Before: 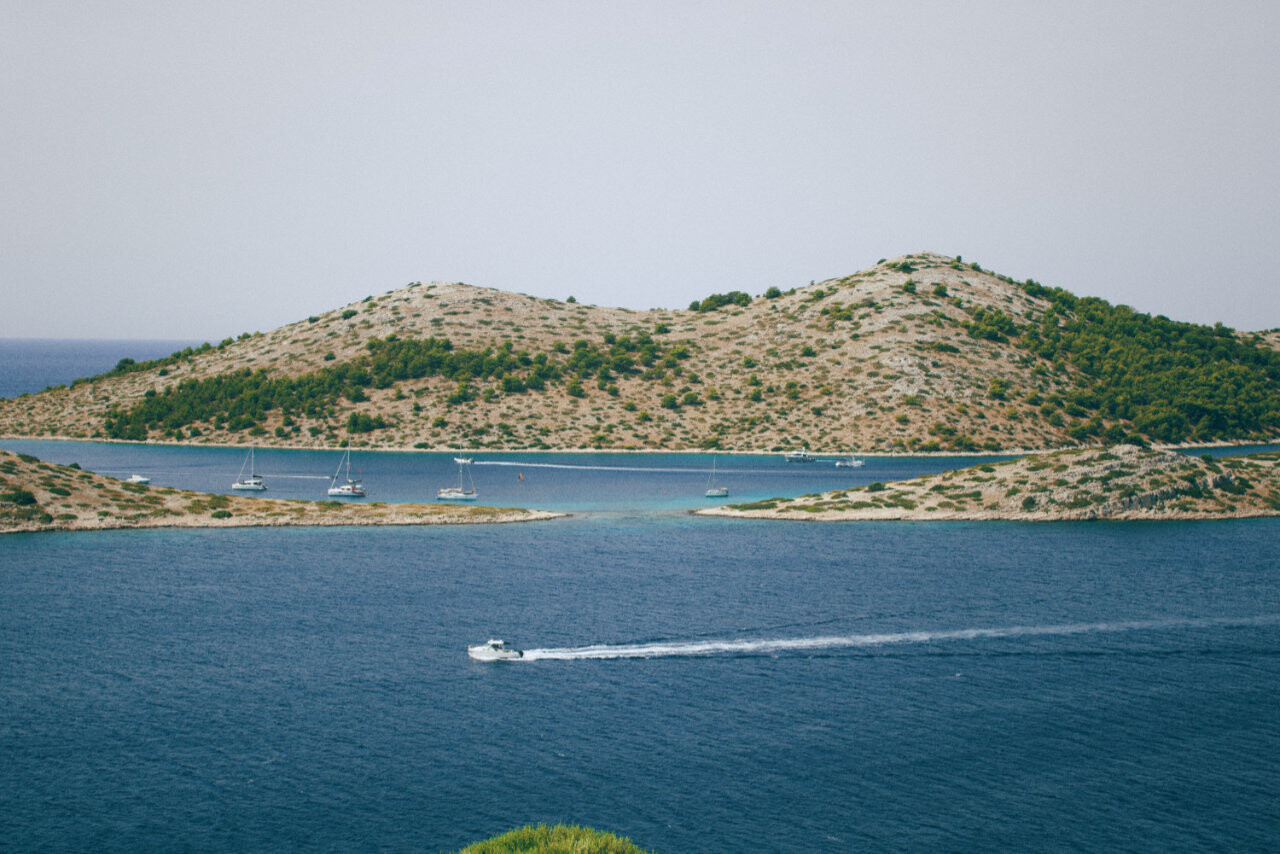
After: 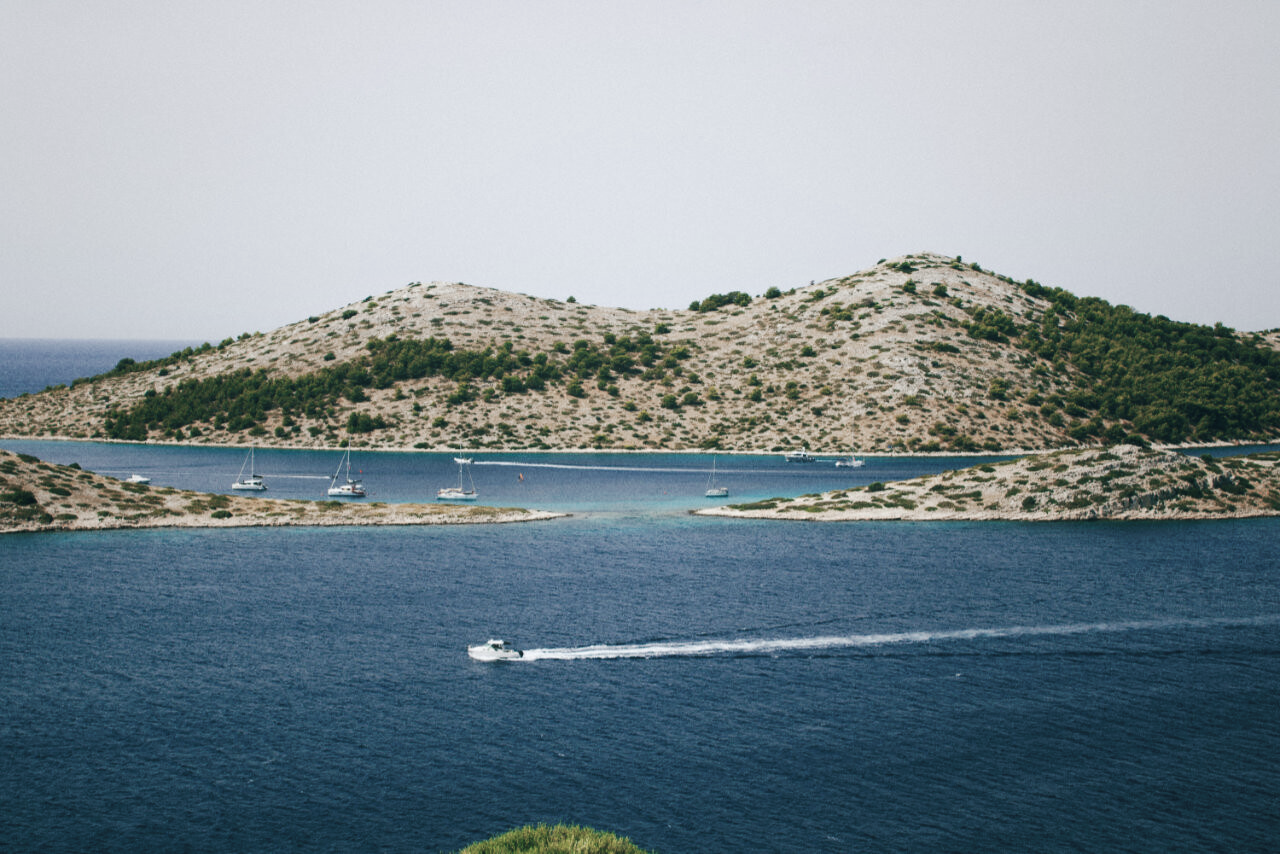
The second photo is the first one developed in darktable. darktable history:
color zones: curves: ch0 [(0, 0.559) (0.153, 0.551) (0.229, 0.5) (0.429, 0.5) (0.571, 0.5) (0.714, 0.5) (0.857, 0.5) (1, 0.559)]; ch1 [(0, 0.417) (0.112, 0.336) (0.213, 0.26) (0.429, 0.34) (0.571, 0.35) (0.683, 0.331) (0.857, 0.344) (1, 0.417)]
tone curve: curves: ch0 [(0, 0) (0.003, 0.009) (0.011, 0.013) (0.025, 0.019) (0.044, 0.029) (0.069, 0.04) (0.1, 0.053) (0.136, 0.08) (0.177, 0.114) (0.224, 0.151) (0.277, 0.207) (0.335, 0.267) (0.399, 0.35) (0.468, 0.442) (0.543, 0.545) (0.623, 0.656) (0.709, 0.752) (0.801, 0.843) (0.898, 0.932) (1, 1)], preserve colors none
tone equalizer: on, module defaults
